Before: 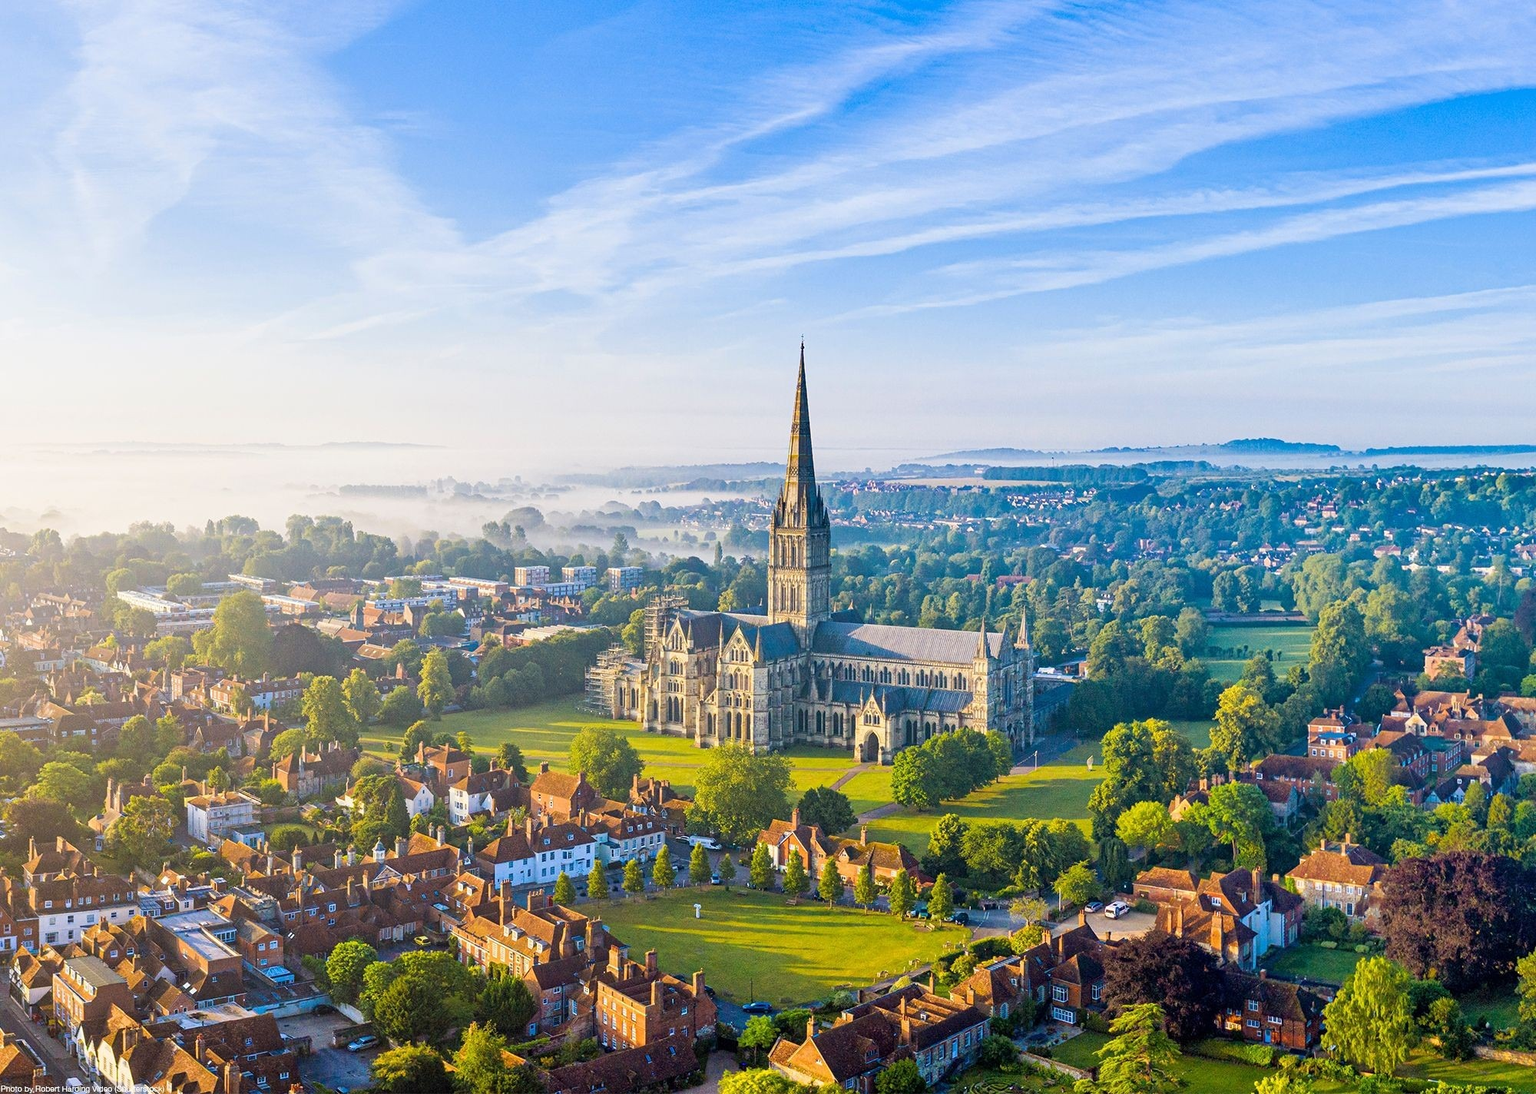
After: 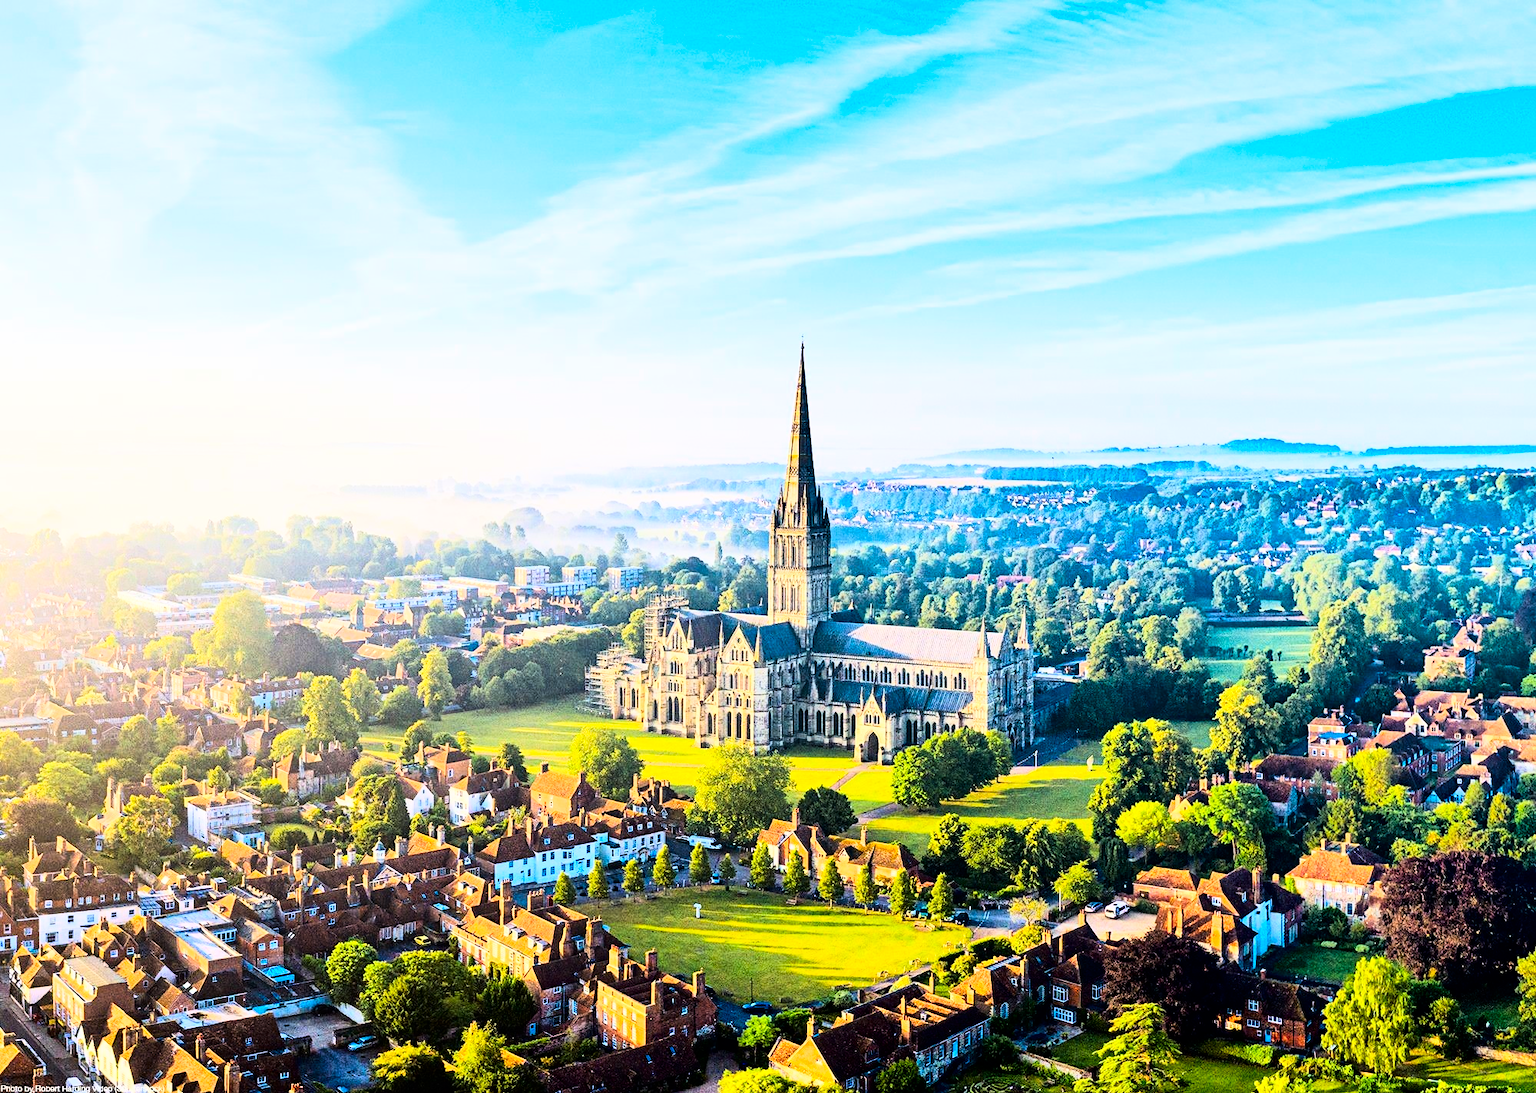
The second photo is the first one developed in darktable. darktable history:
color zones: curves: ch0 [(0, 0.5) (0.143, 0.5) (0.286, 0.5) (0.429, 0.5) (0.571, 0.5) (0.714, 0.476) (0.857, 0.5) (1, 0.5)]; ch2 [(0, 0.5) (0.143, 0.5) (0.286, 0.5) (0.429, 0.5) (0.571, 0.5) (0.714, 0.487) (0.857, 0.5) (1, 0.5)]
contrast brightness saturation: contrast 0.07, brightness -0.14, saturation 0.11
tone equalizer: on, module defaults
rgb curve: curves: ch0 [(0, 0) (0.21, 0.15) (0.24, 0.21) (0.5, 0.75) (0.75, 0.96) (0.89, 0.99) (1, 1)]; ch1 [(0, 0.02) (0.21, 0.13) (0.25, 0.2) (0.5, 0.67) (0.75, 0.9) (0.89, 0.97) (1, 1)]; ch2 [(0, 0.02) (0.21, 0.13) (0.25, 0.2) (0.5, 0.67) (0.75, 0.9) (0.89, 0.97) (1, 1)], compensate middle gray true
